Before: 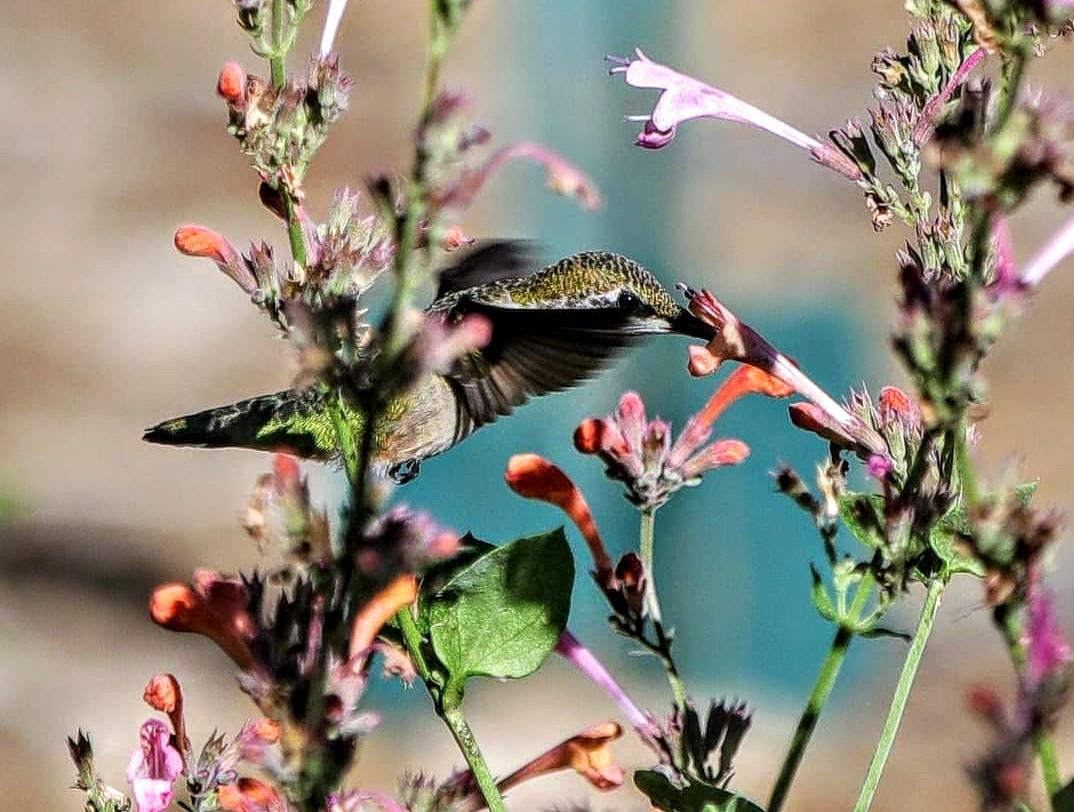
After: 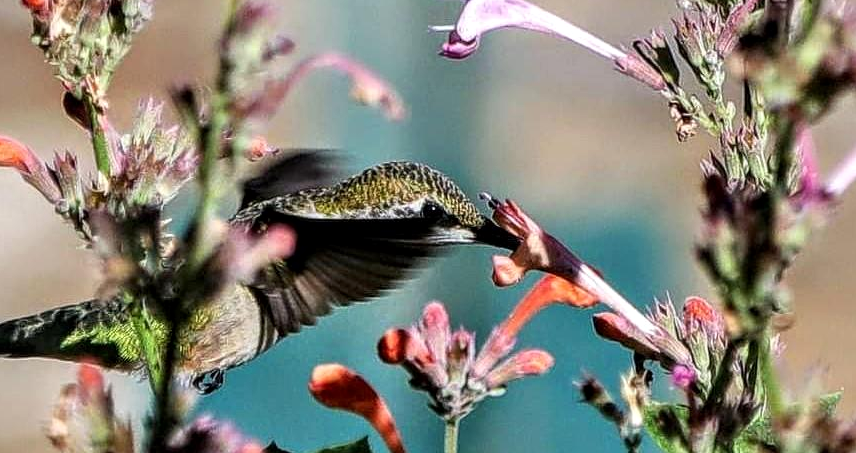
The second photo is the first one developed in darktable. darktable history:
crop: left 18.261%, top 11.086%, right 1.981%, bottom 33.048%
local contrast: mode bilateral grid, contrast 20, coarseness 50, detail 120%, midtone range 0.2
